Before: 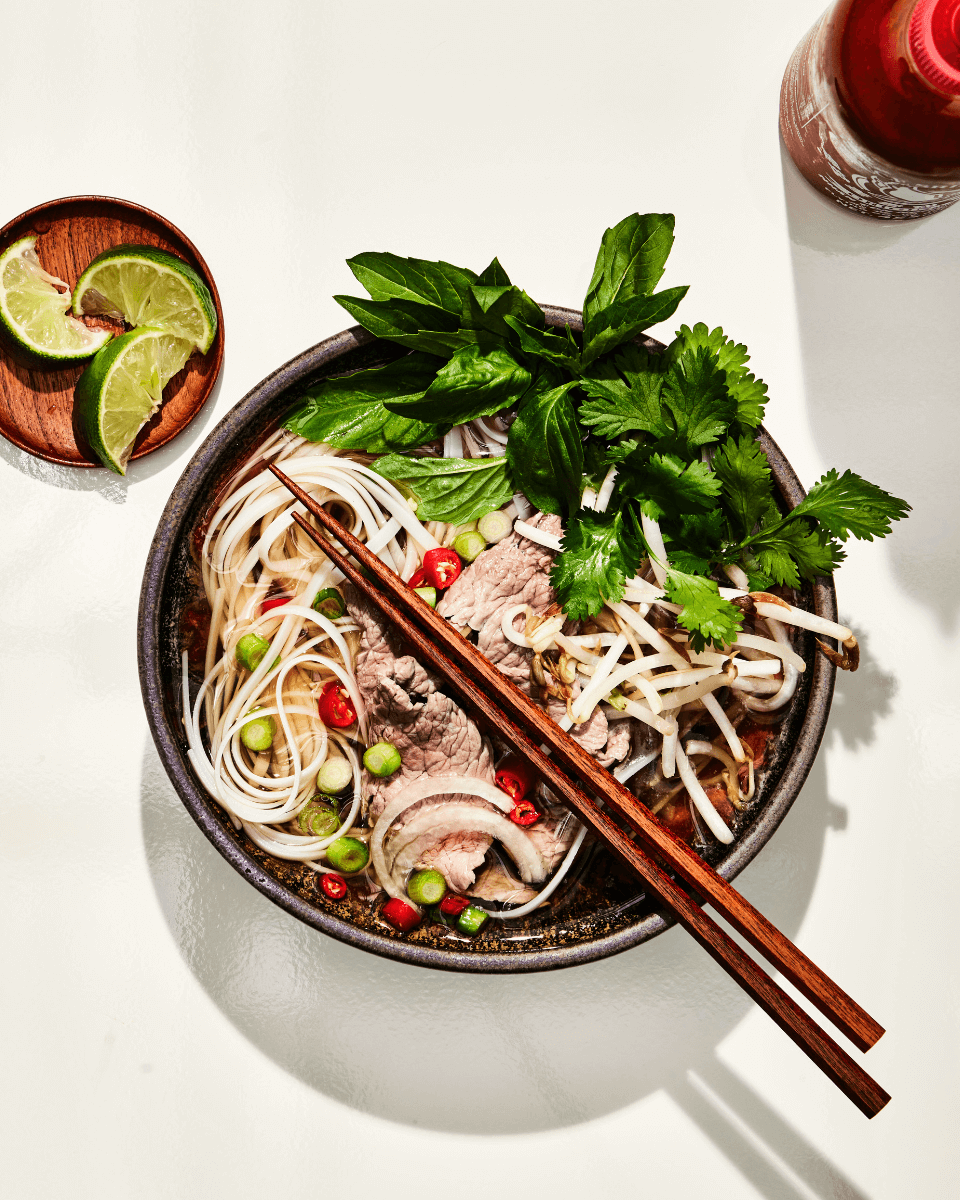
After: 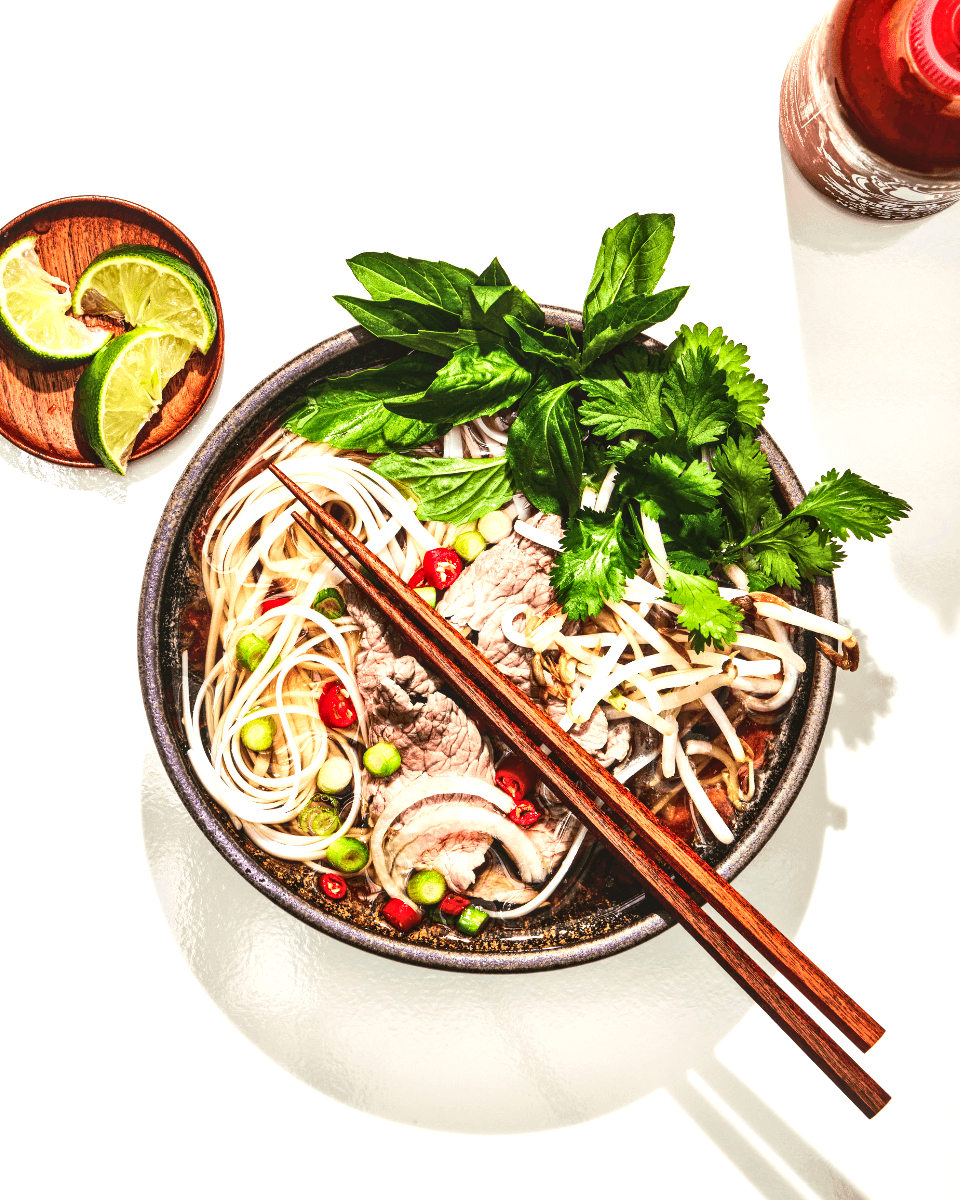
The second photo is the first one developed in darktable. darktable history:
exposure: black level correction 0, exposure 0.7 EV, compensate exposure bias true, compensate highlight preservation false
tone curve: curves: ch0 [(0, 0.028) (0.138, 0.156) (0.468, 0.516) (0.754, 0.823) (1, 1)], color space Lab, linked channels, preserve colors none
local contrast: on, module defaults
